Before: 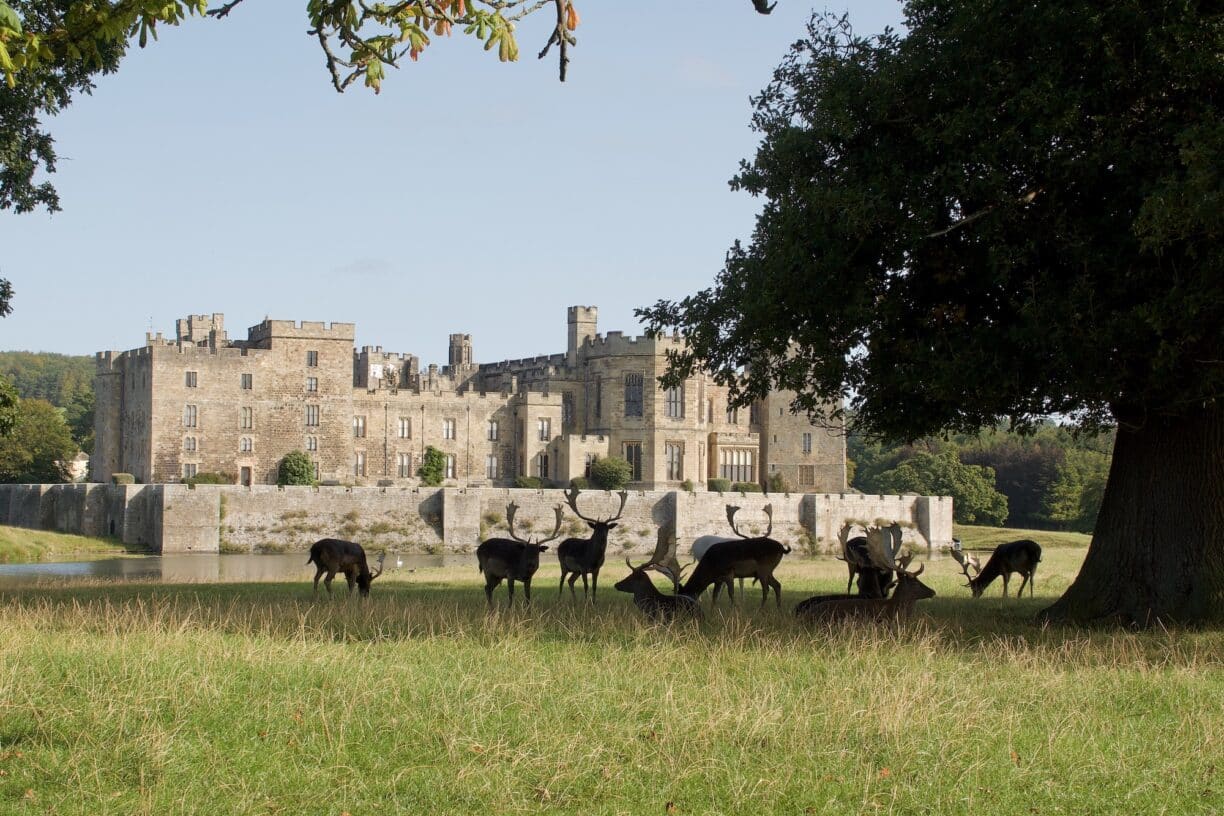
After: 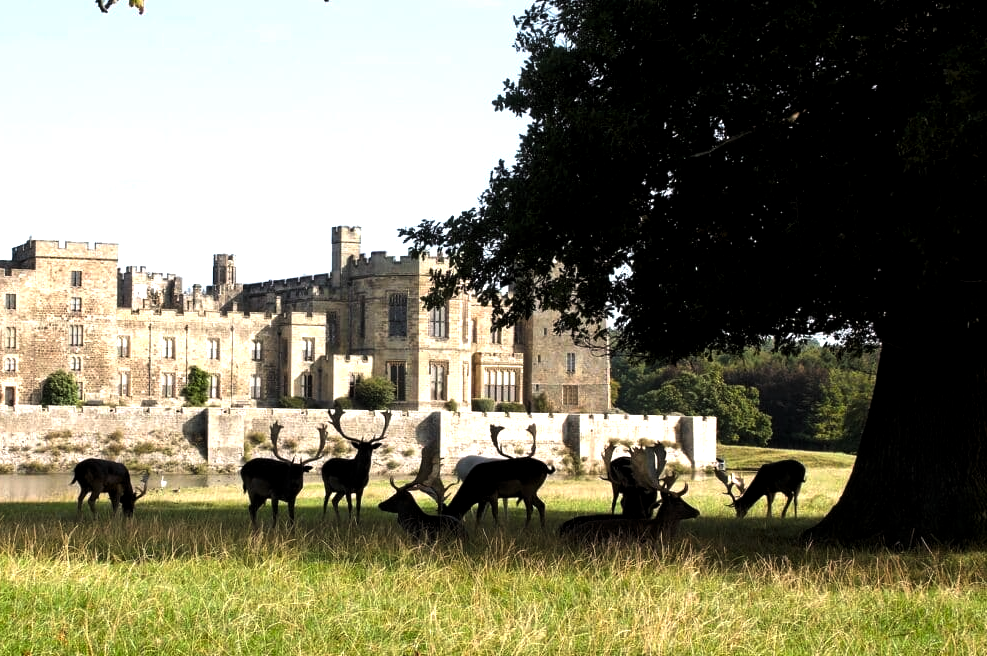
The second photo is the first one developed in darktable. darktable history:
crop: left 19.338%, top 9.82%, right 0.001%, bottom 9.743%
levels: levels [0.044, 0.475, 0.791]
contrast brightness saturation: contrast 0.042, saturation 0.065
